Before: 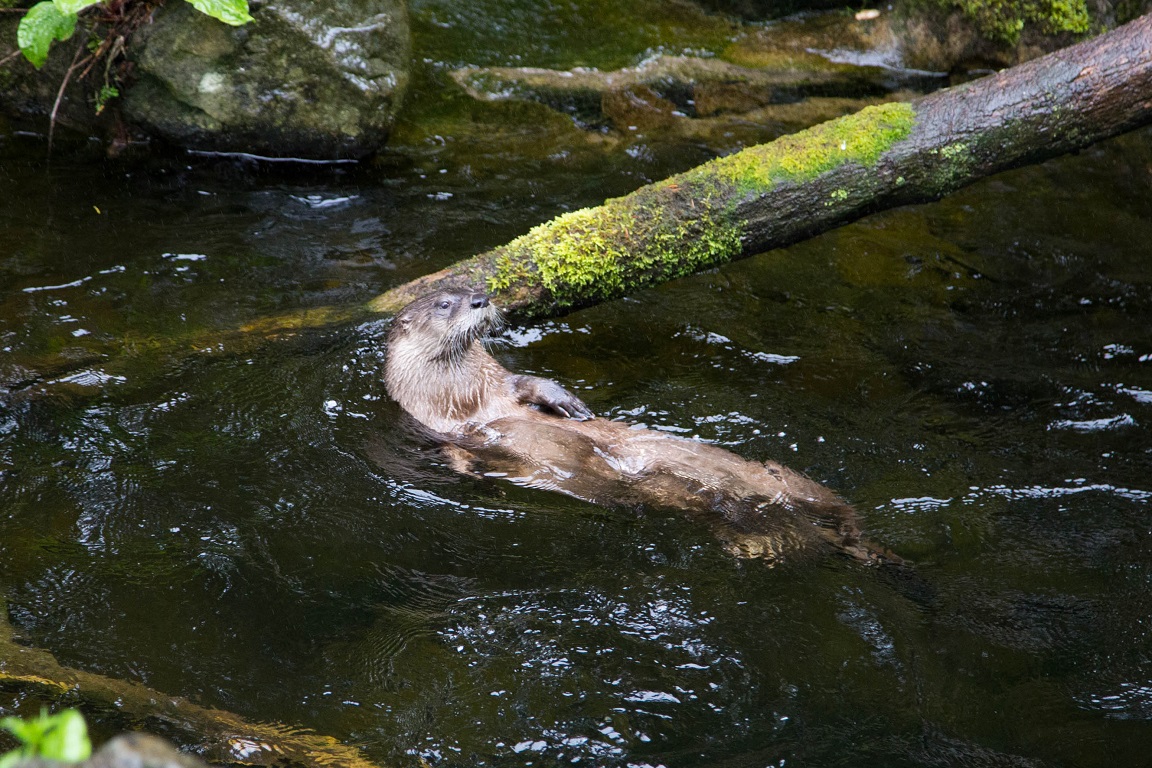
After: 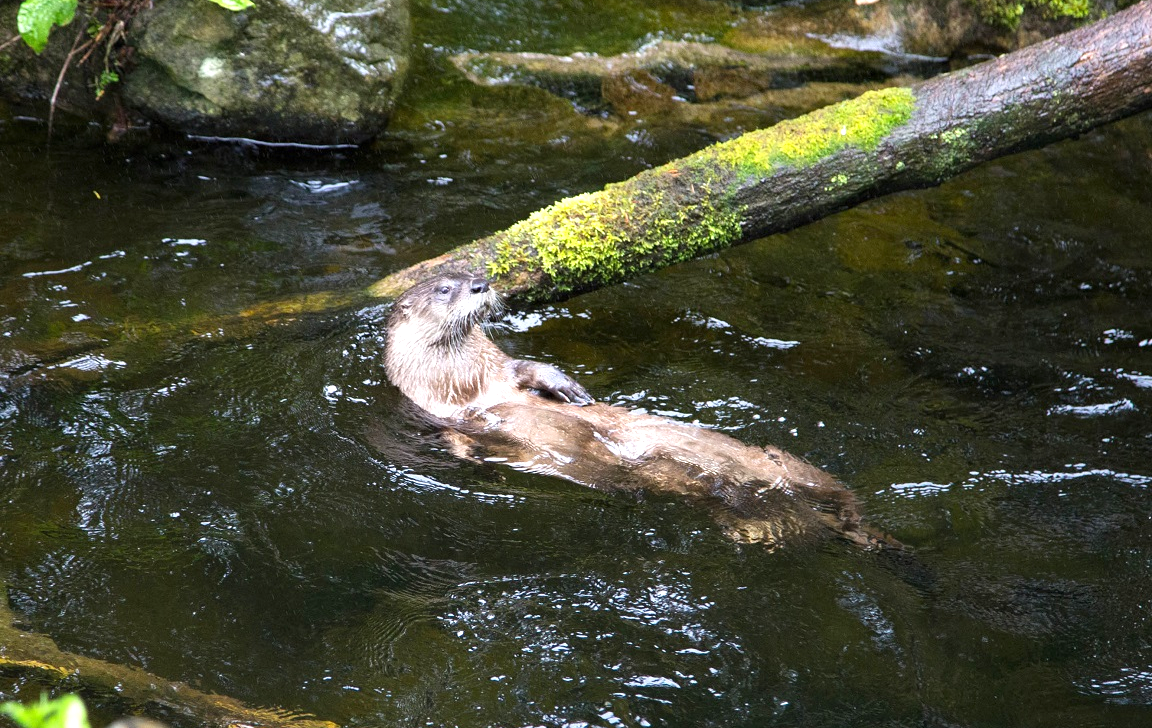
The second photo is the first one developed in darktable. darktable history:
crop and rotate: top 2.079%, bottom 3.014%
exposure: black level correction 0, exposure 0.69 EV, compensate highlight preservation false
